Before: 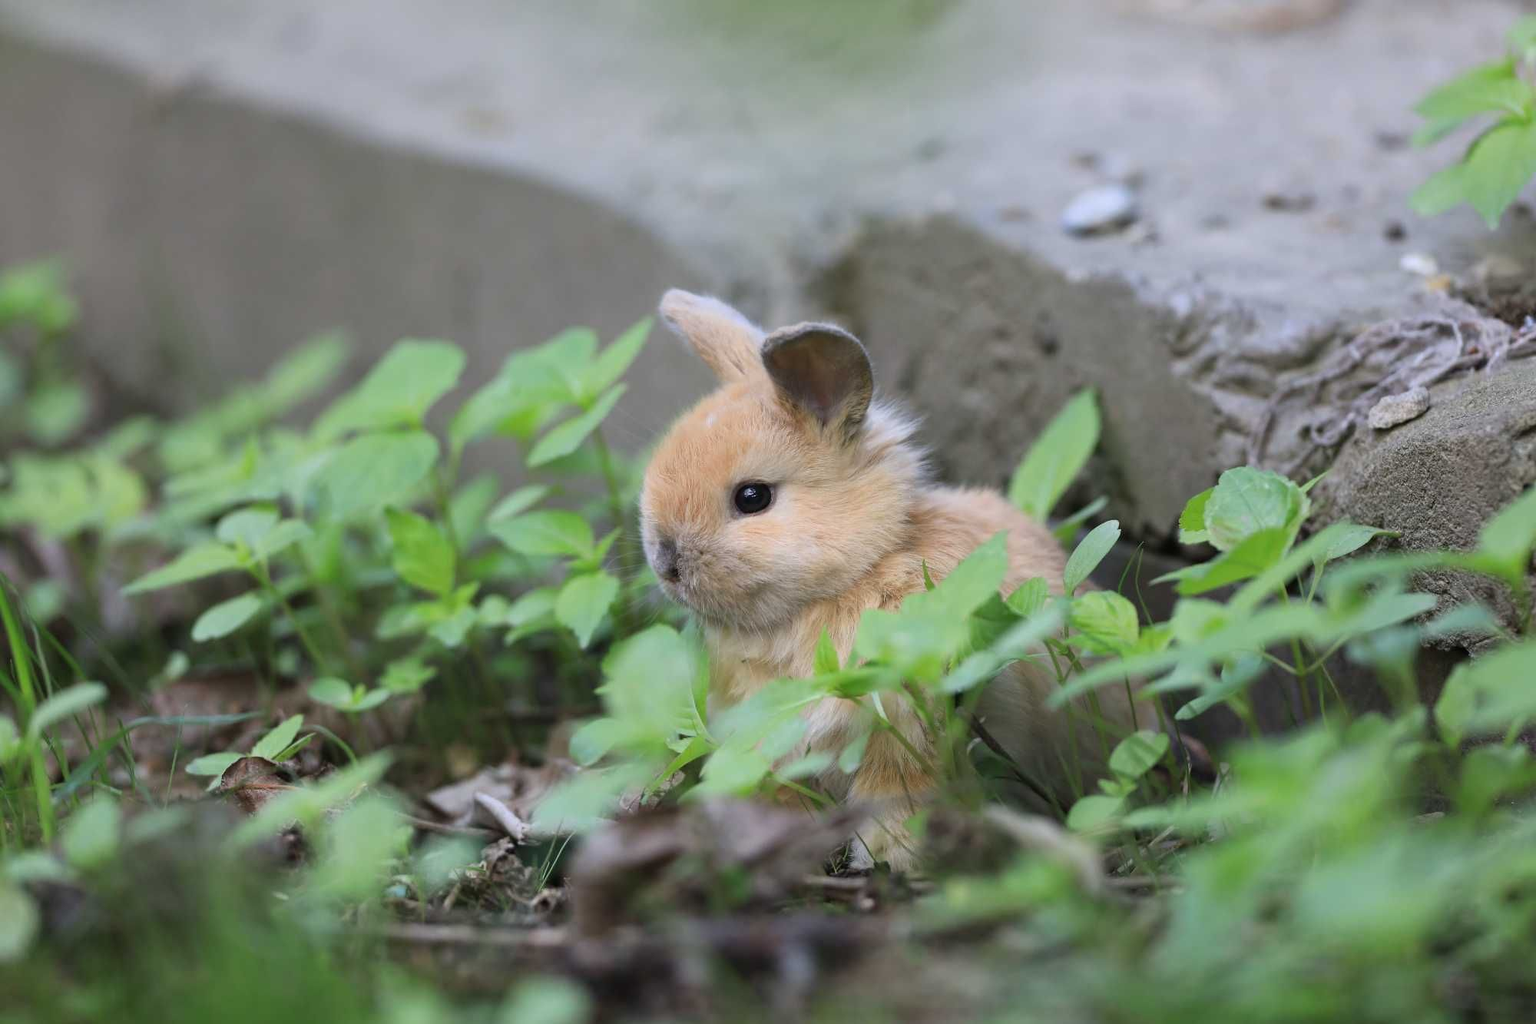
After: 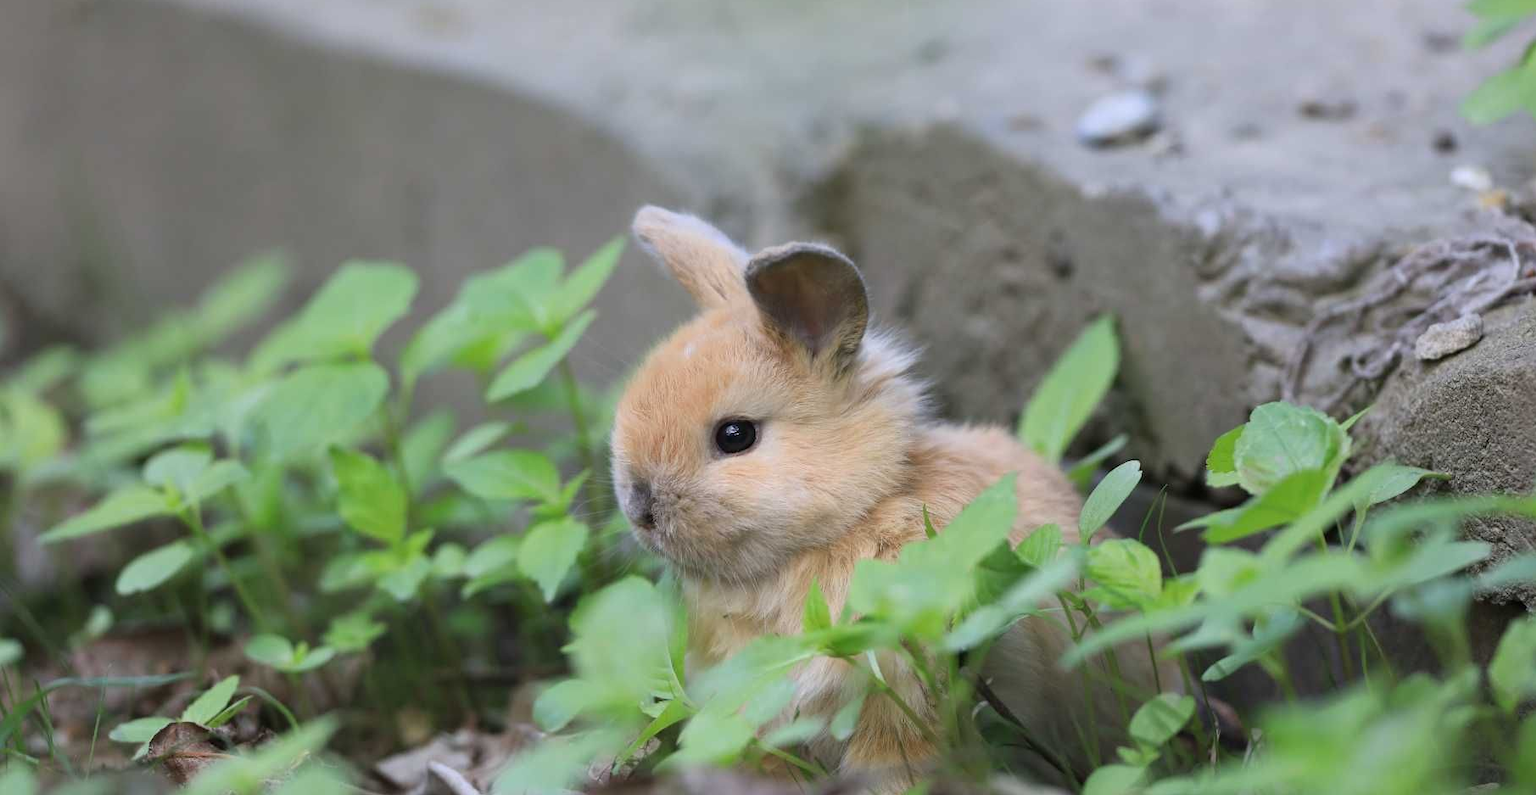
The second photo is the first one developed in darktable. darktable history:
crop: left 5.661%, top 10.112%, right 3.771%, bottom 19.488%
